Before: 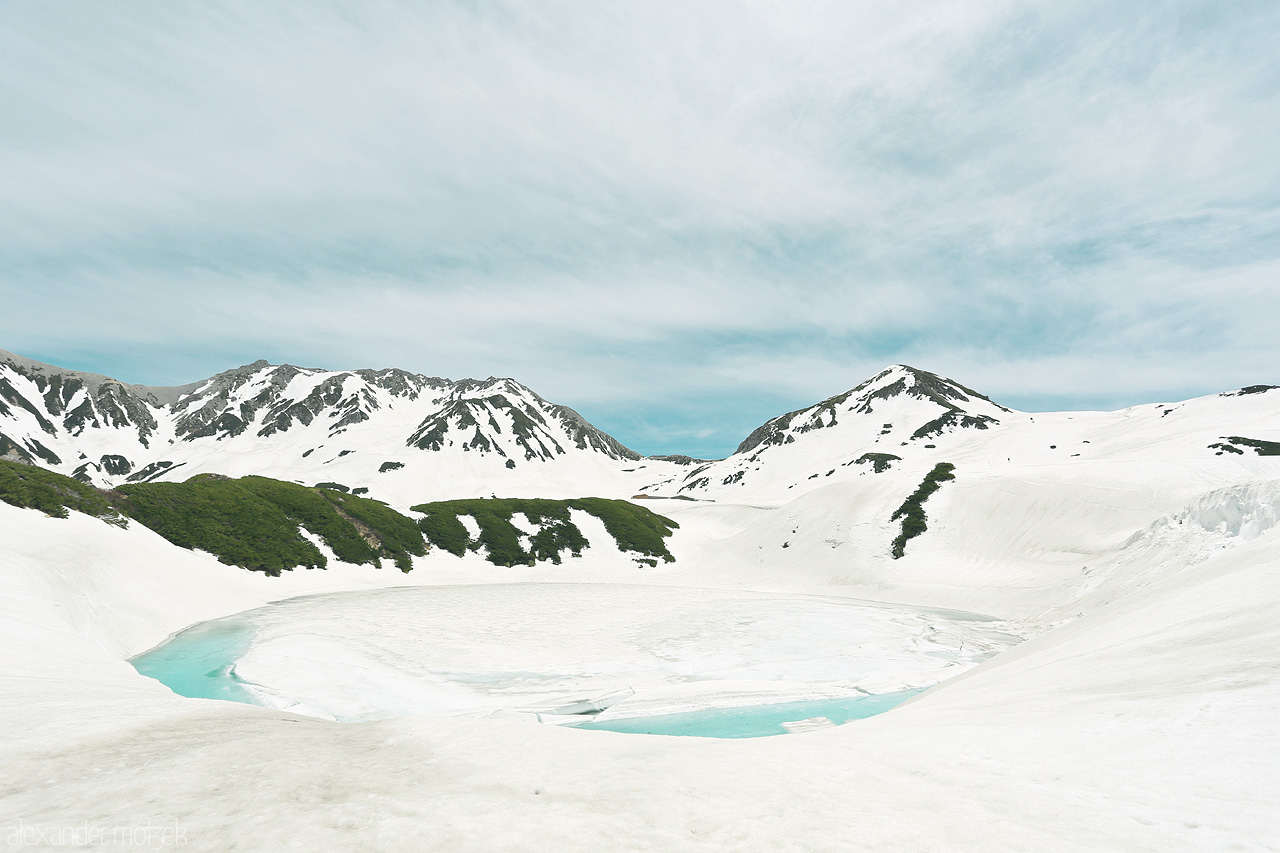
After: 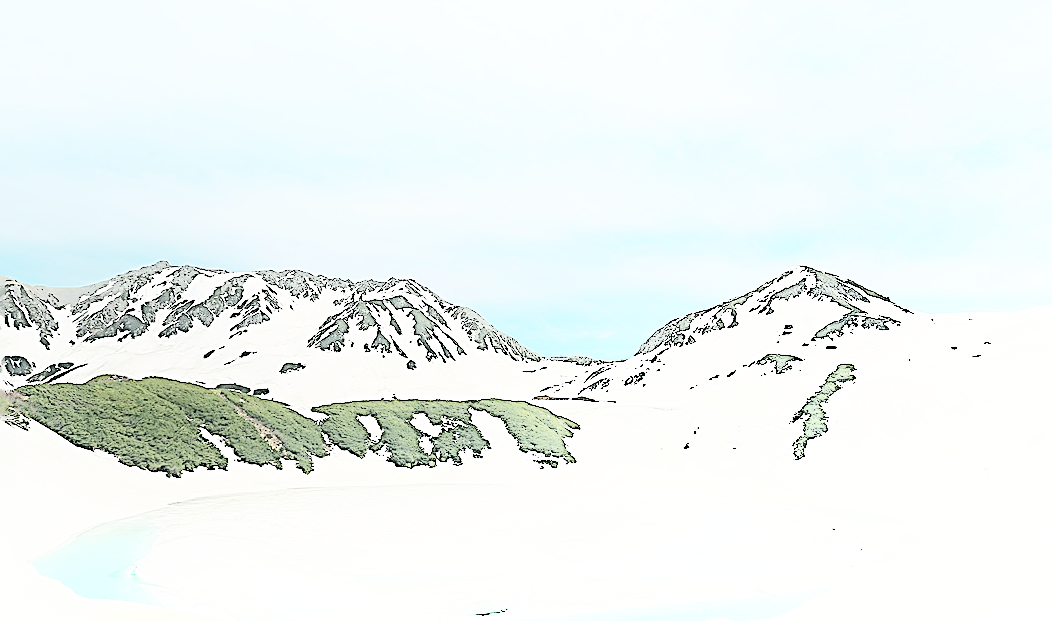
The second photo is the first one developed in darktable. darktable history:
crop: left 7.736%, top 11.649%, right 10.032%, bottom 15.474%
shadows and highlights: shadows -21.96, highlights 98.99, soften with gaussian
sharpen: amount 1.994
